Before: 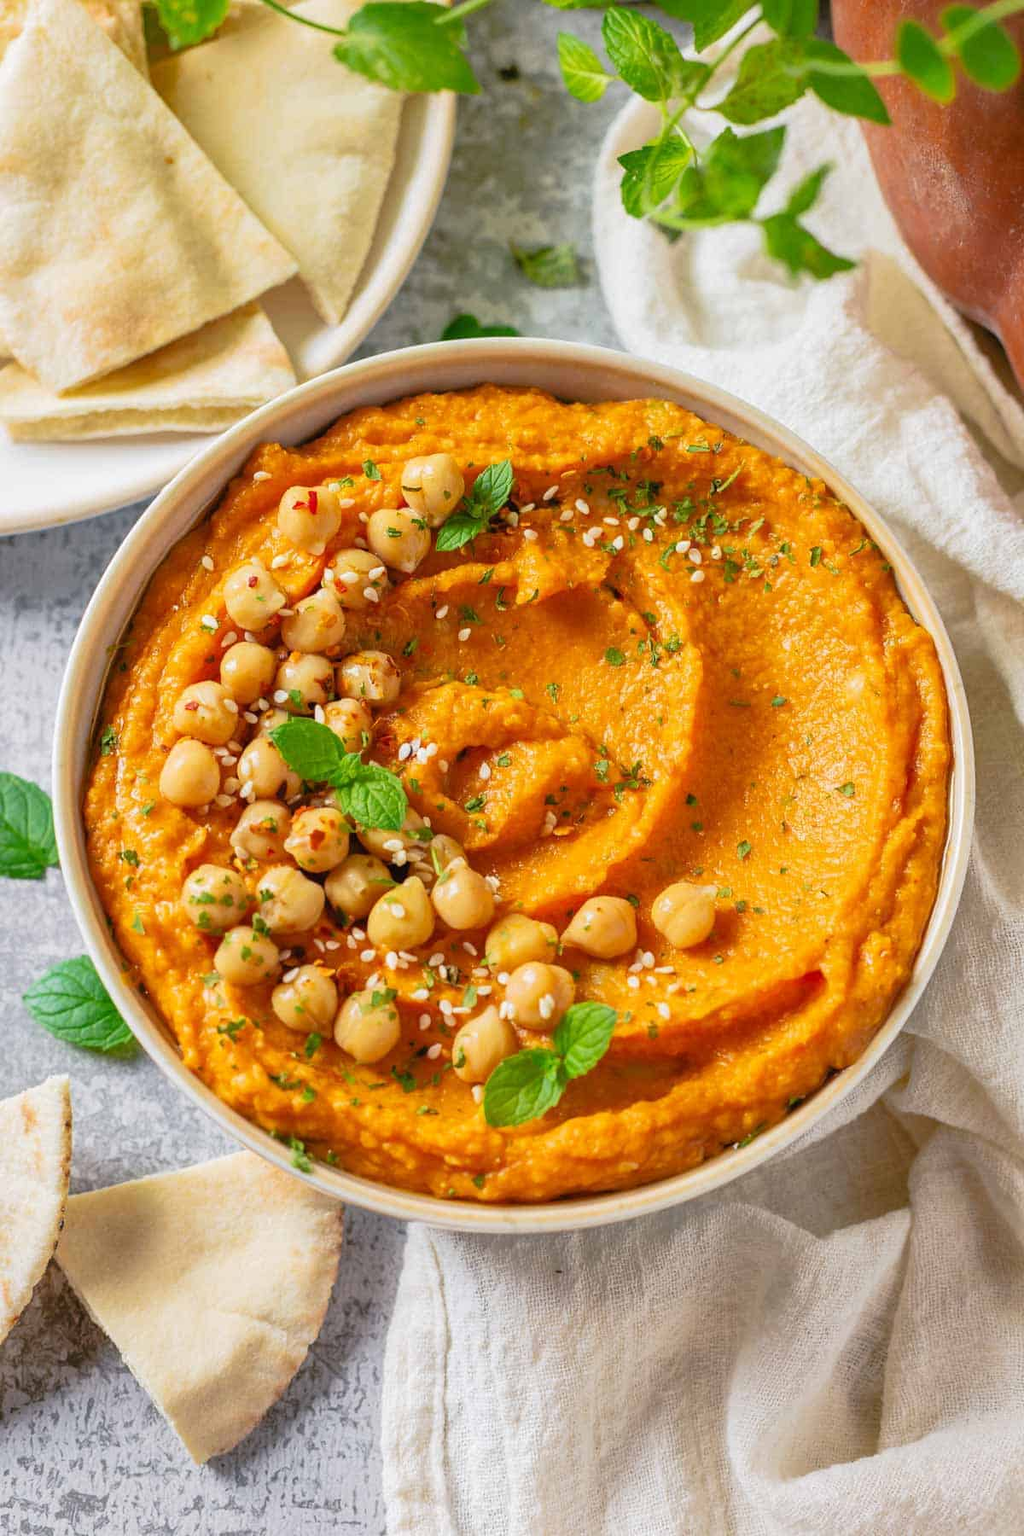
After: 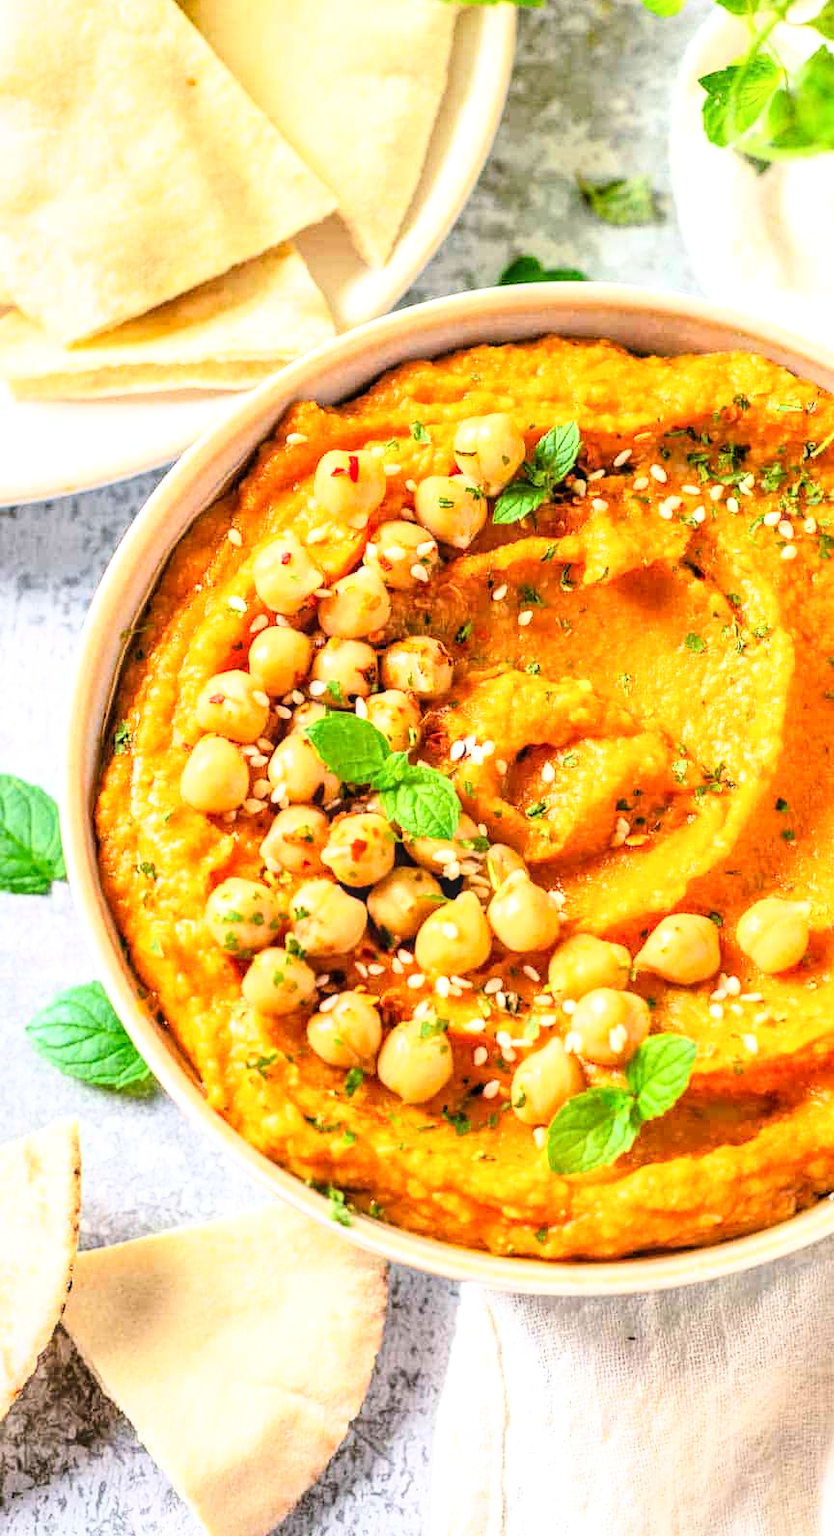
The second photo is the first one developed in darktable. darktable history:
crop: top 5.76%, right 27.864%, bottom 5.756%
base curve: curves: ch0 [(0, 0) (0.007, 0.004) (0.027, 0.03) (0.046, 0.07) (0.207, 0.54) (0.442, 0.872) (0.673, 0.972) (1, 1)]
local contrast: on, module defaults
